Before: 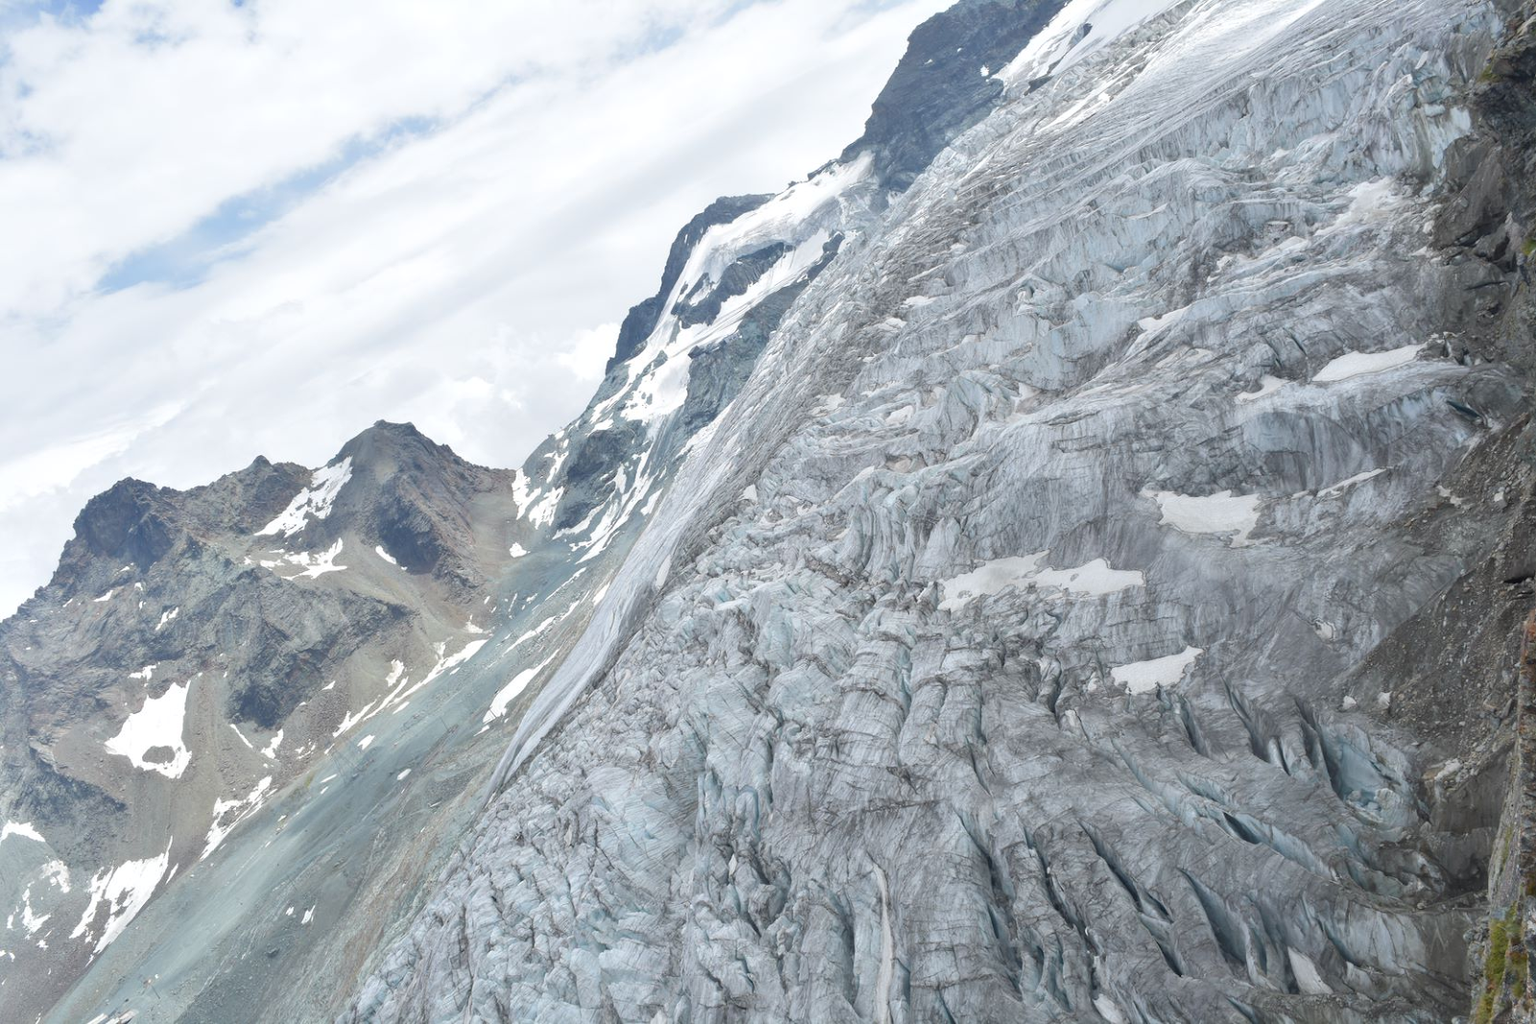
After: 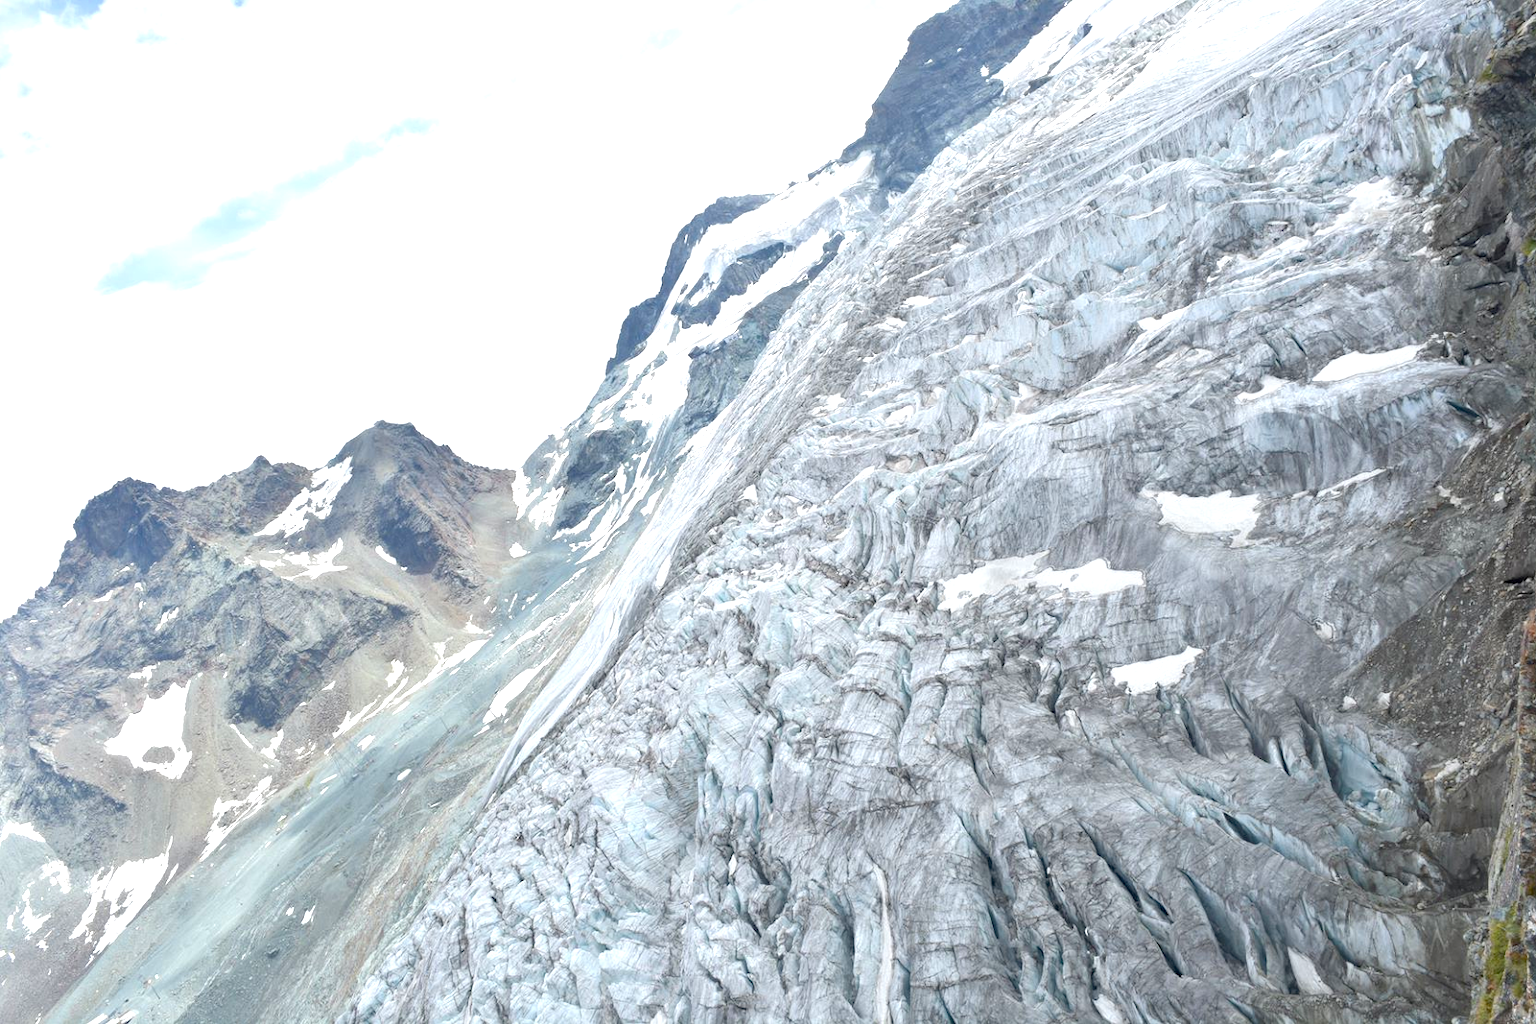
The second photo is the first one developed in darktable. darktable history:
exposure: black level correction 0, exposure 0.699 EV, compensate exposure bias true, compensate highlight preservation false
haze removal: compatibility mode true, adaptive false
